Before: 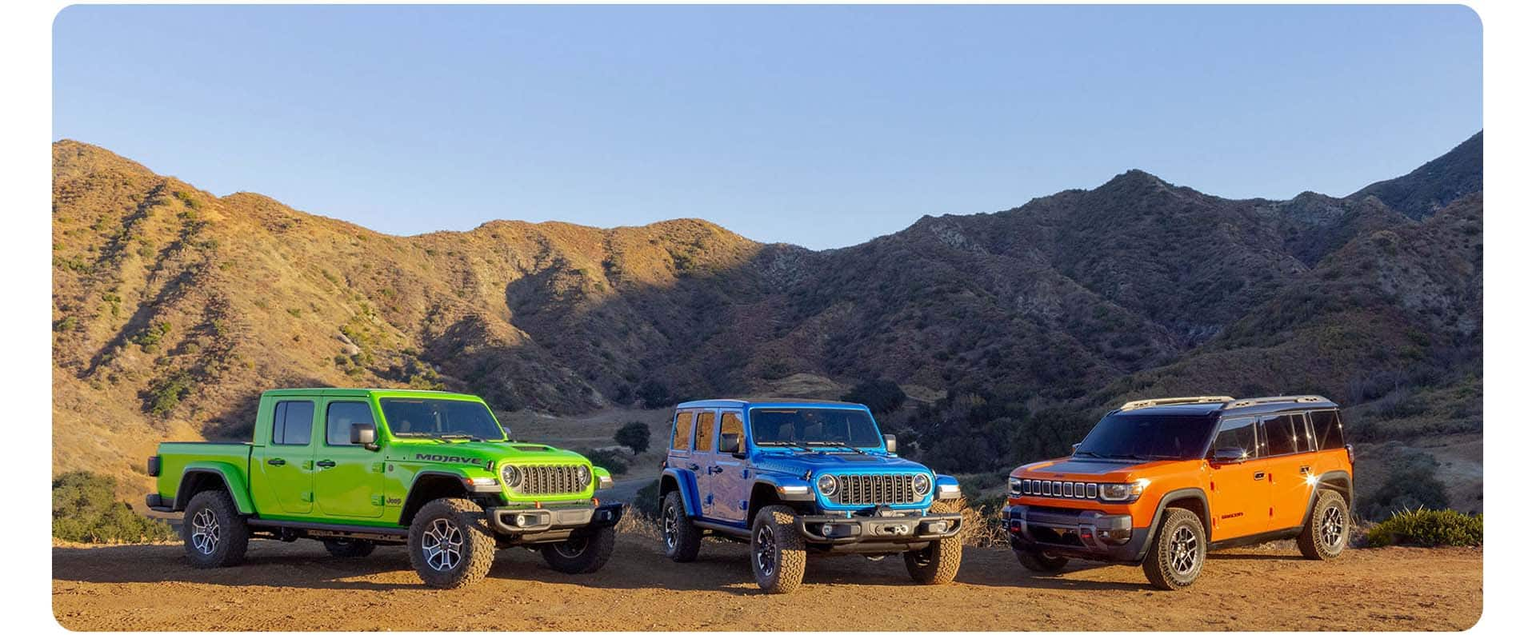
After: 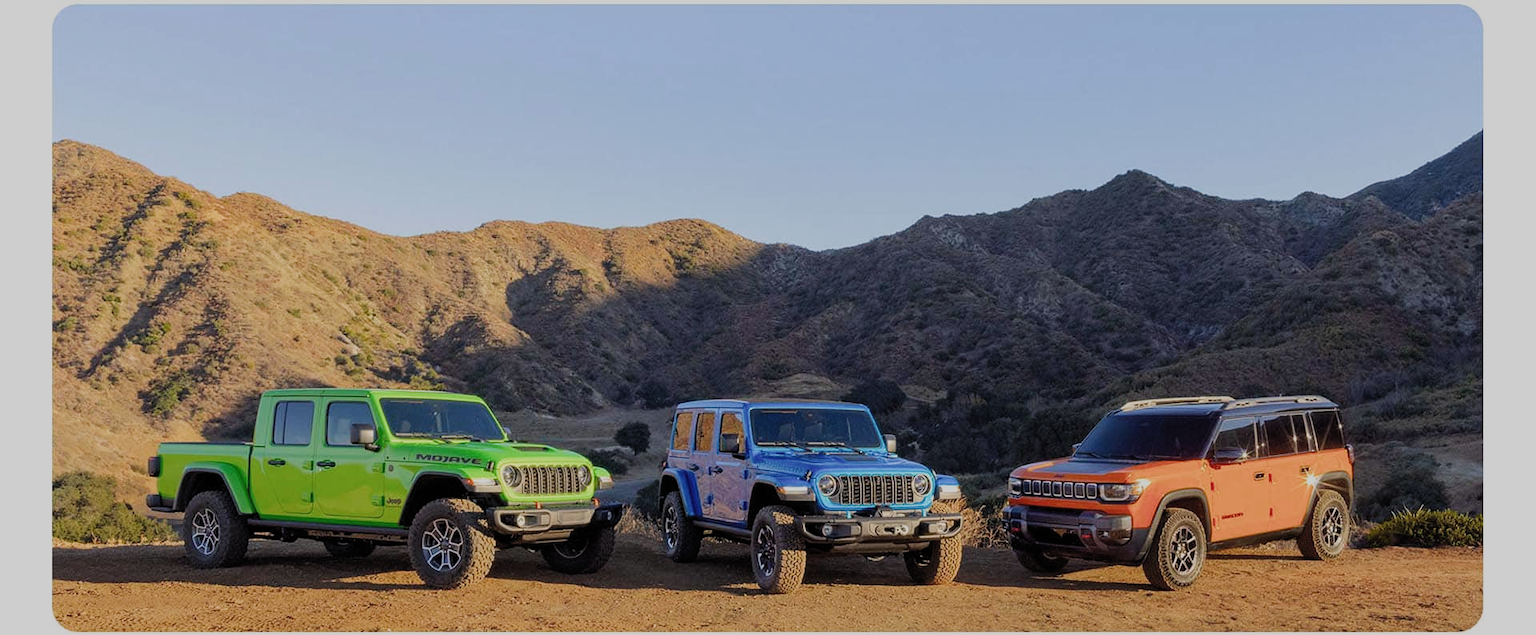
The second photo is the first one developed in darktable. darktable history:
exposure: exposure -0.109 EV, compensate highlight preservation false
filmic rgb: black relative exposure -7.98 EV, white relative exposure 4.03 EV, hardness 4.16, color science v5 (2021), contrast in shadows safe, contrast in highlights safe
